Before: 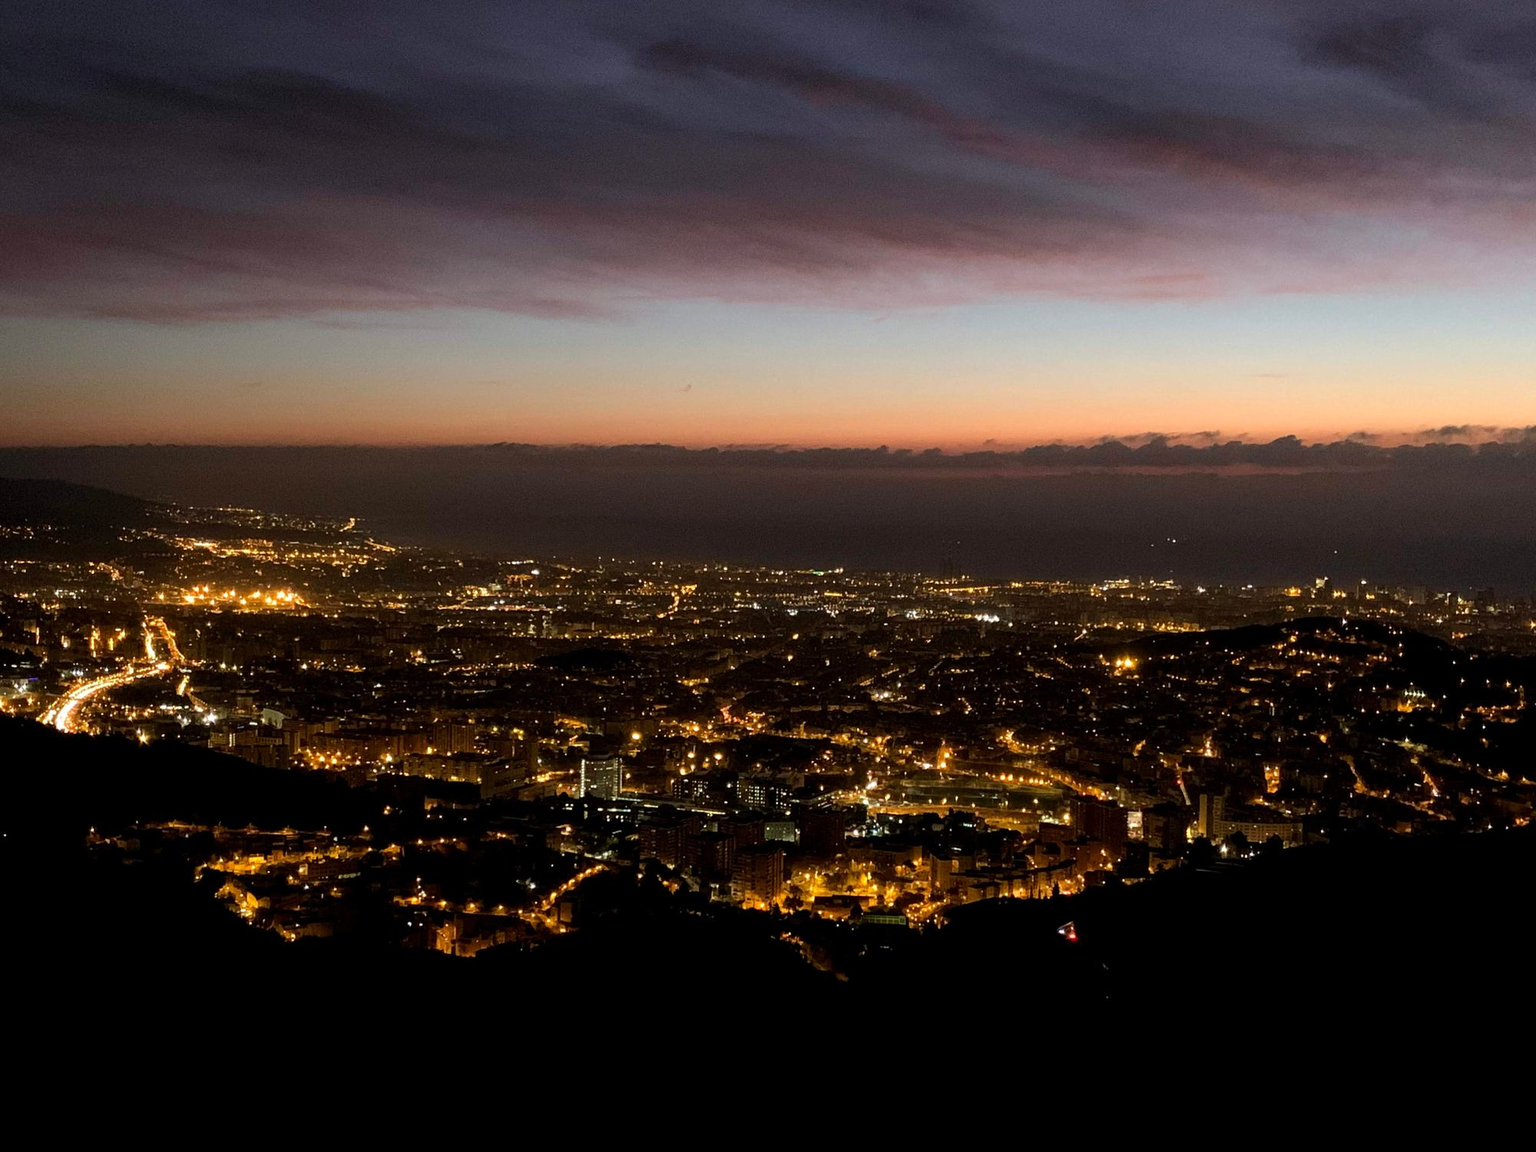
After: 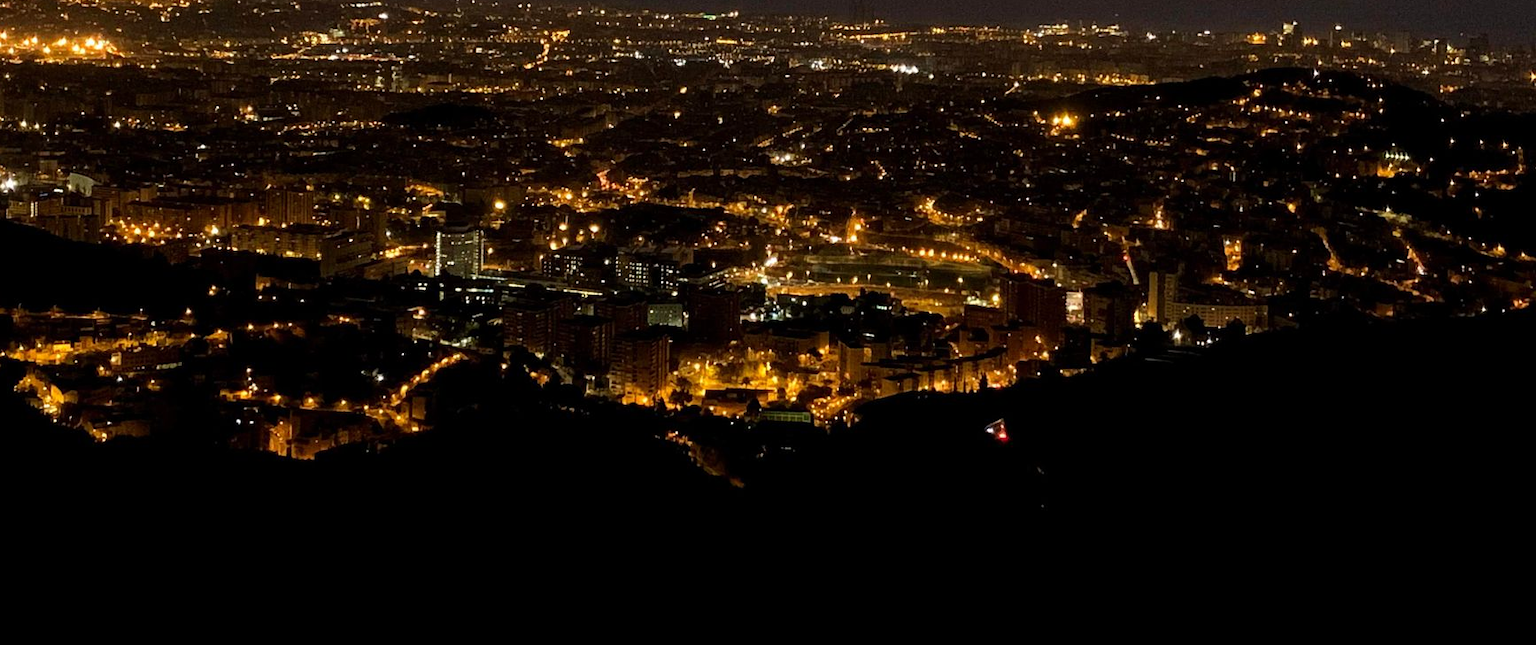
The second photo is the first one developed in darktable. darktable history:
crop and rotate: left 13.229%, top 48.504%, bottom 2.87%
